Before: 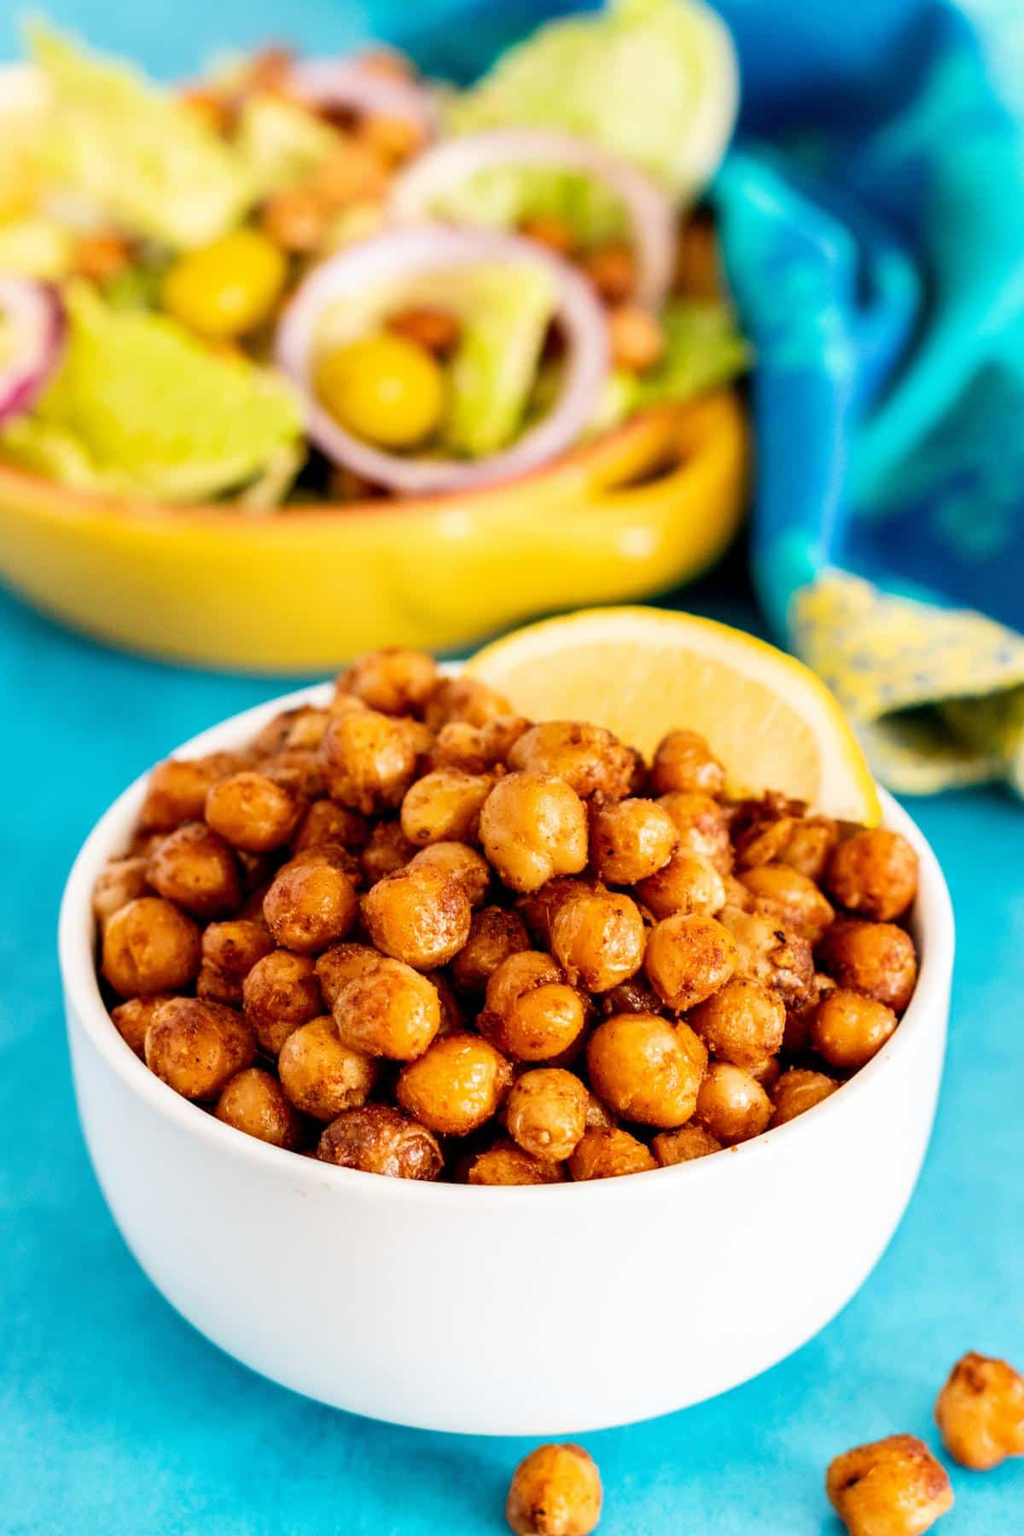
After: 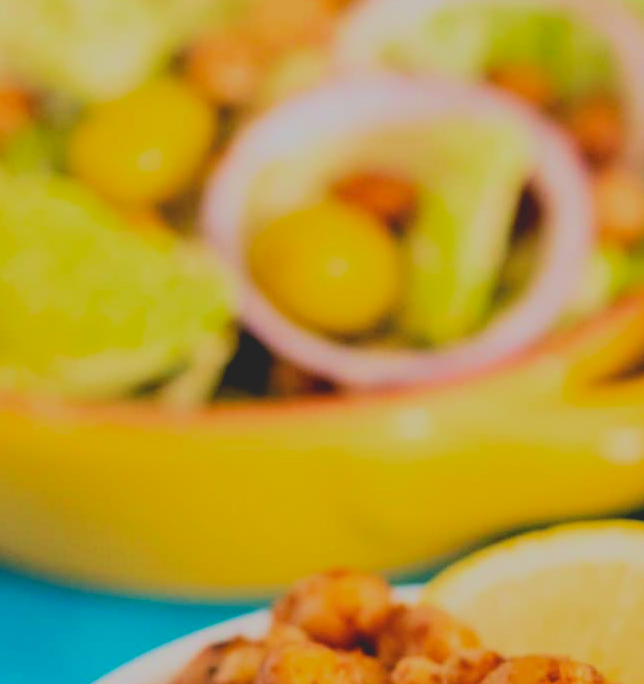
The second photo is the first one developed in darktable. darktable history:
filmic rgb: black relative exposure -5.12 EV, white relative exposure 3.99 EV, hardness 2.9, contrast 1.186, iterations of high-quality reconstruction 0
velvia: on, module defaults
contrast brightness saturation: contrast -0.28
crop: left 10.138%, top 10.599%, right 36.185%, bottom 51.367%
